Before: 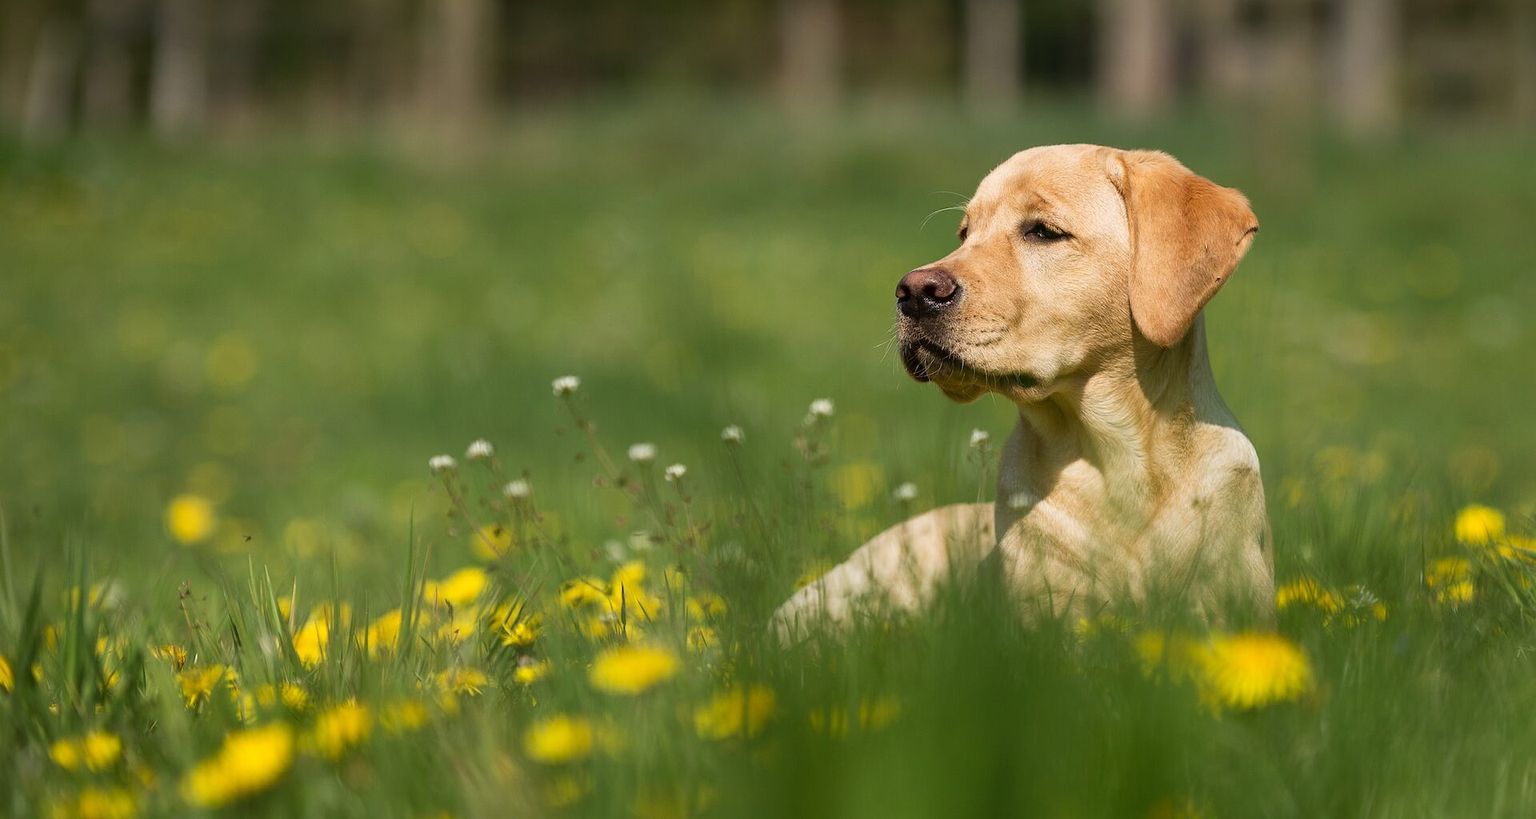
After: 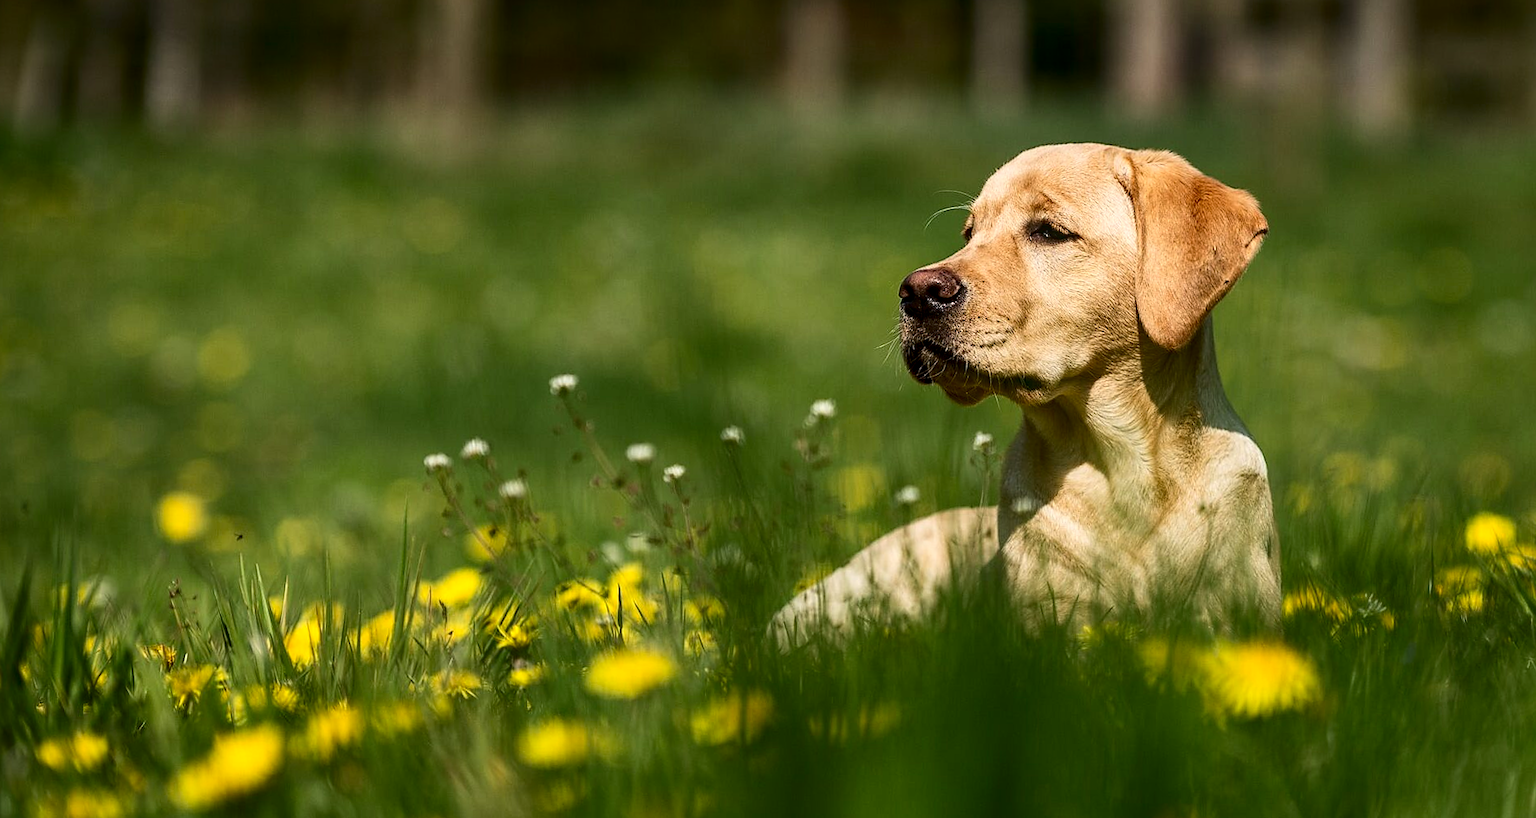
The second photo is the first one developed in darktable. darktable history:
local contrast: on, module defaults
contrast brightness saturation: contrast 0.203, brightness -0.113, saturation 0.105
levels: levels [0, 0.498, 0.996]
sharpen: radius 1.878, amount 0.404, threshold 1.508
crop and rotate: angle -0.465°
